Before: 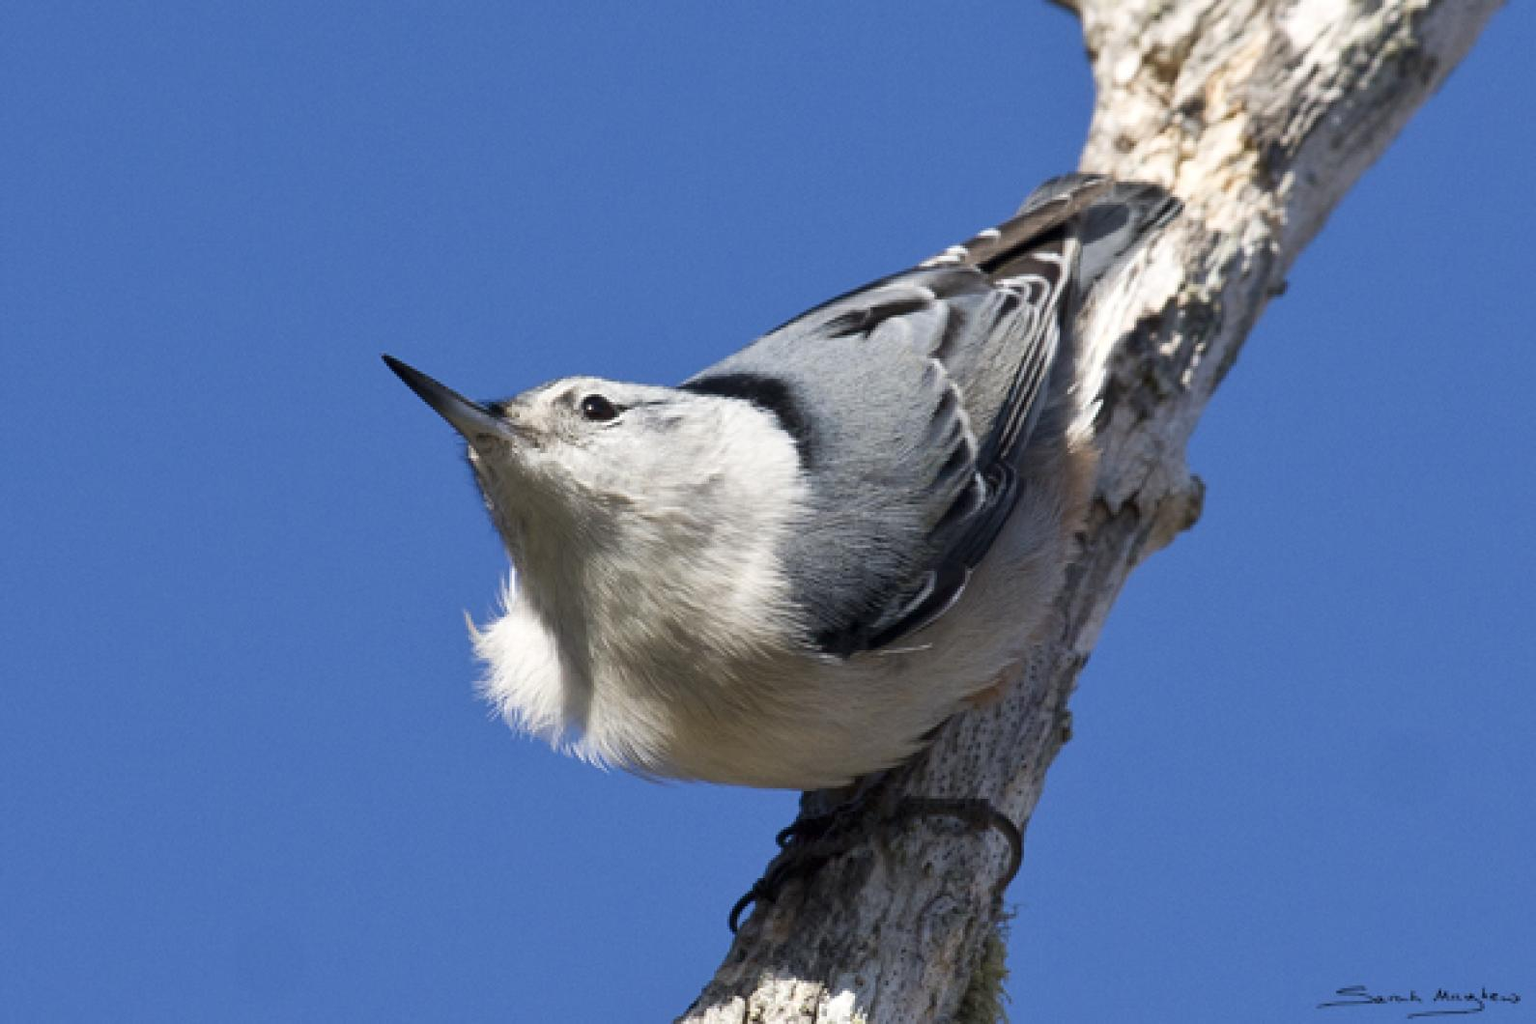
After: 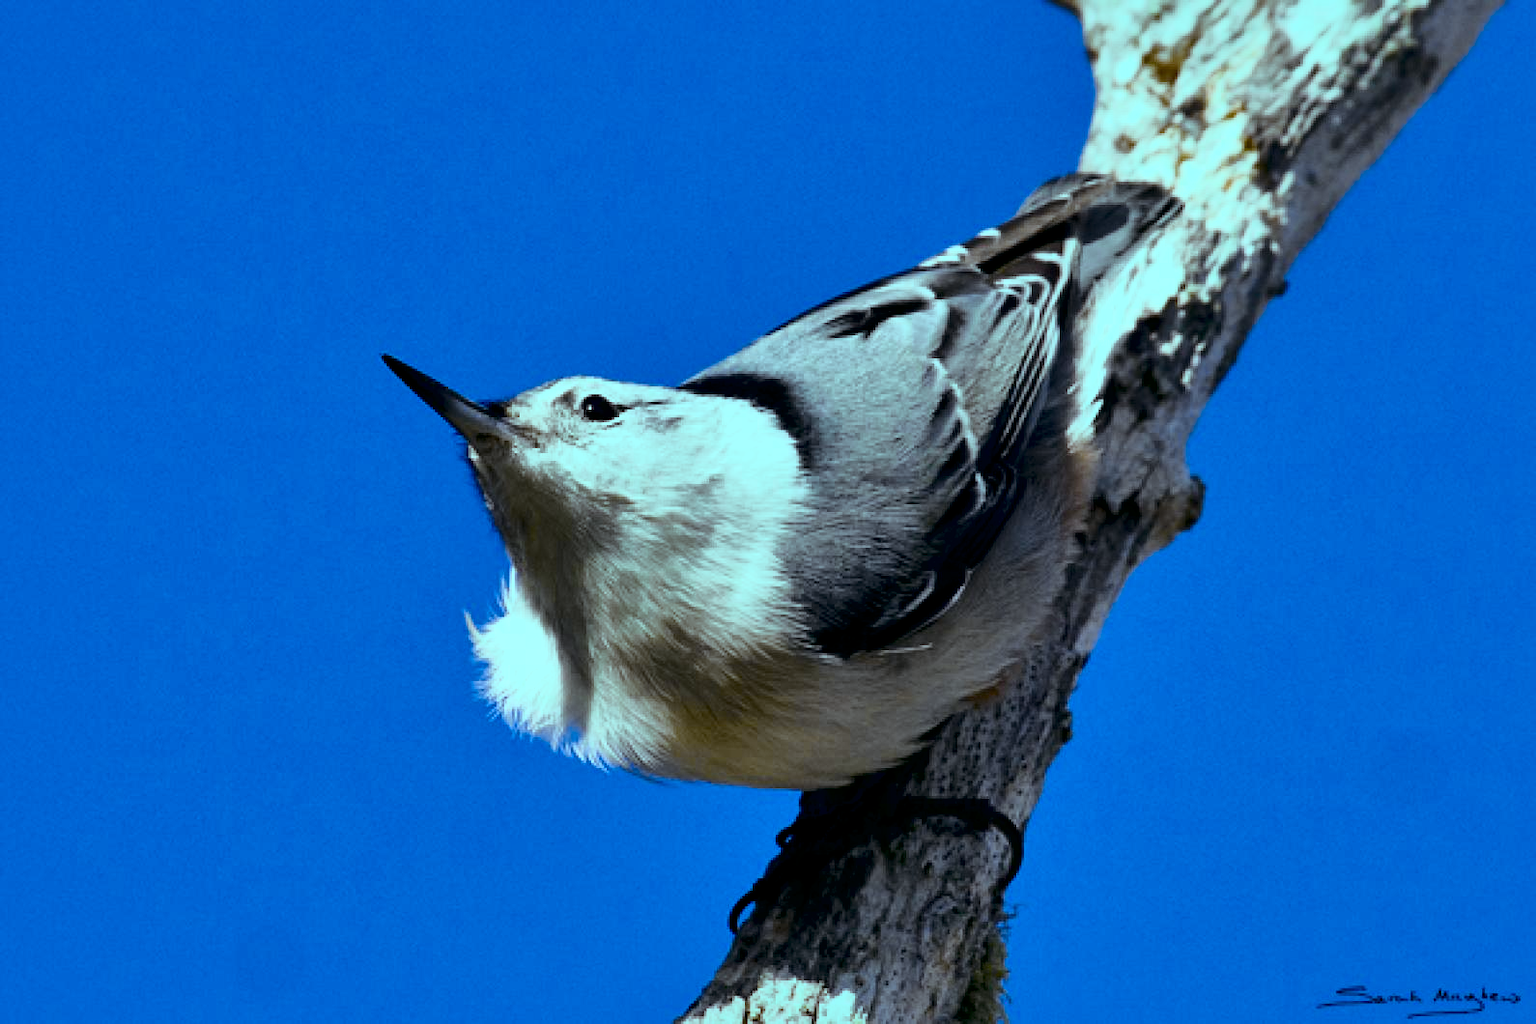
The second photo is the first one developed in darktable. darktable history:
color balance rgb: shadows lift › luminance -7.7%, shadows lift › chroma 2.13%, shadows lift › hue 165.27°, power › luminance -7.77%, power › chroma 1.34%, power › hue 330.55°, highlights gain › luminance -33.33%, highlights gain › chroma 5.68%, highlights gain › hue 217.2°, global offset › luminance -0.33%, global offset › chroma 0.11%, global offset › hue 165.27°, perceptual saturation grading › global saturation 27.72%, perceptual saturation grading › highlights -25%, perceptual saturation grading › mid-tones 25%, perceptual saturation grading › shadows 50%
local contrast: mode bilateral grid, contrast 100, coarseness 100, detail 165%, midtone range 0.2
color zones: mix -62.47%
tone curve: curves: ch0 [(0, 0.006) (0.037, 0.022) (0.123, 0.105) (0.19, 0.173) (0.277, 0.279) (0.474, 0.517) (0.597, 0.662) (0.687, 0.774) (0.855, 0.891) (1, 0.982)]; ch1 [(0, 0) (0.243, 0.245) (0.422, 0.415) (0.493, 0.495) (0.508, 0.503) (0.544, 0.552) (0.557, 0.582) (0.626, 0.672) (0.694, 0.732) (1, 1)]; ch2 [(0, 0) (0.249, 0.216) (0.356, 0.329) (0.424, 0.442) (0.476, 0.483) (0.498, 0.5) (0.517, 0.519) (0.532, 0.539) (0.562, 0.596) (0.614, 0.662) (0.706, 0.757) (0.808, 0.809) (0.991, 0.968)], color space Lab, independent channels, preserve colors none
